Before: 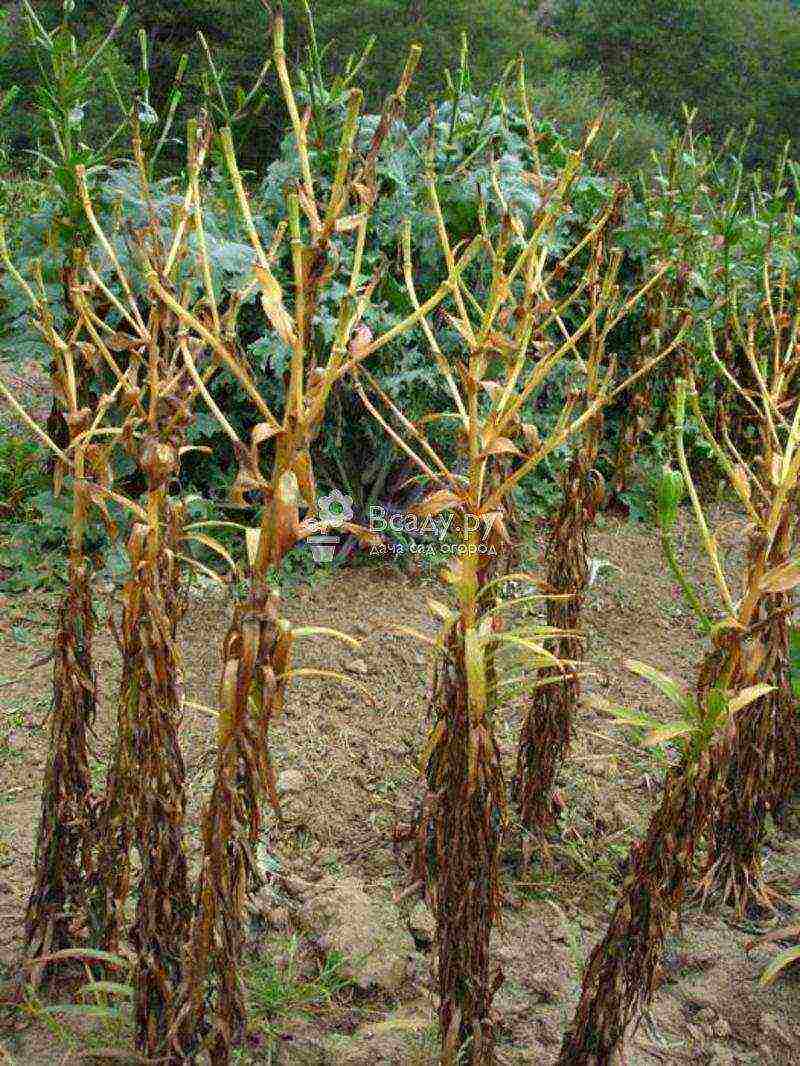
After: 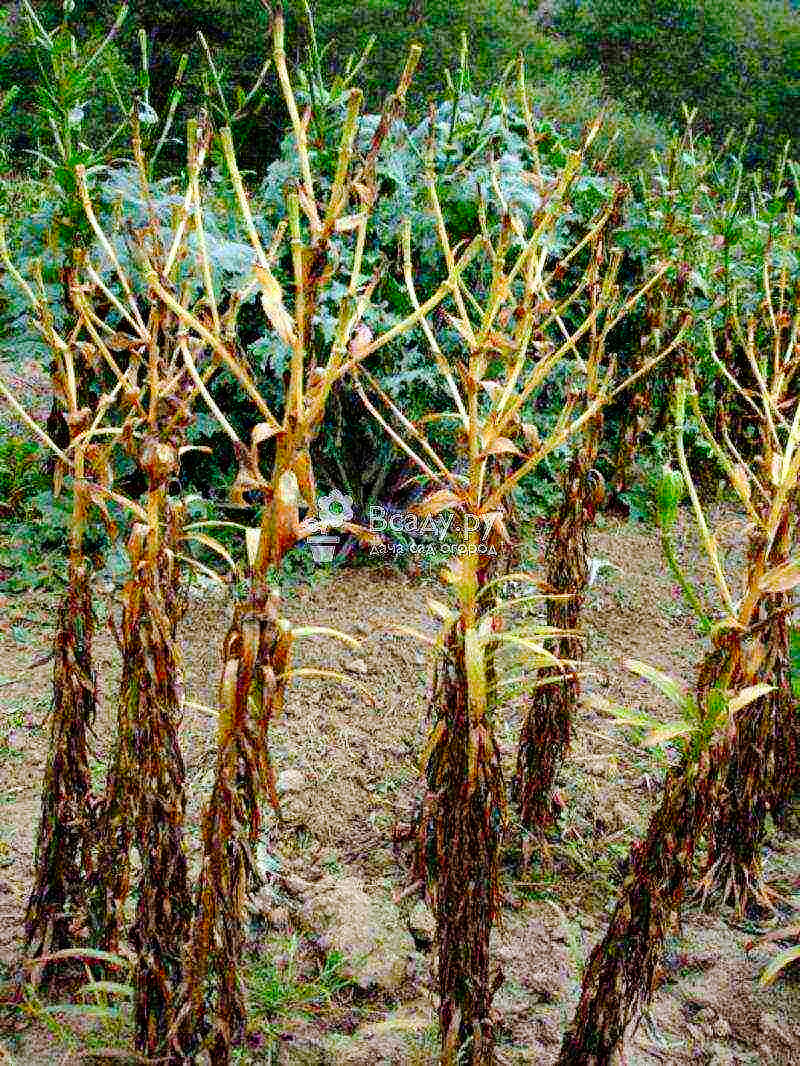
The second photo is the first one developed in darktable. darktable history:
tone curve: curves: ch0 [(0, 0) (0.003, 0) (0.011, 0.001) (0.025, 0.001) (0.044, 0.003) (0.069, 0.009) (0.1, 0.018) (0.136, 0.032) (0.177, 0.074) (0.224, 0.13) (0.277, 0.218) (0.335, 0.321) (0.399, 0.425) (0.468, 0.523) (0.543, 0.617) (0.623, 0.708) (0.709, 0.789) (0.801, 0.873) (0.898, 0.967) (1, 1)], preserve colors none
color correction: highlights a* -0.827, highlights b* -9.51
